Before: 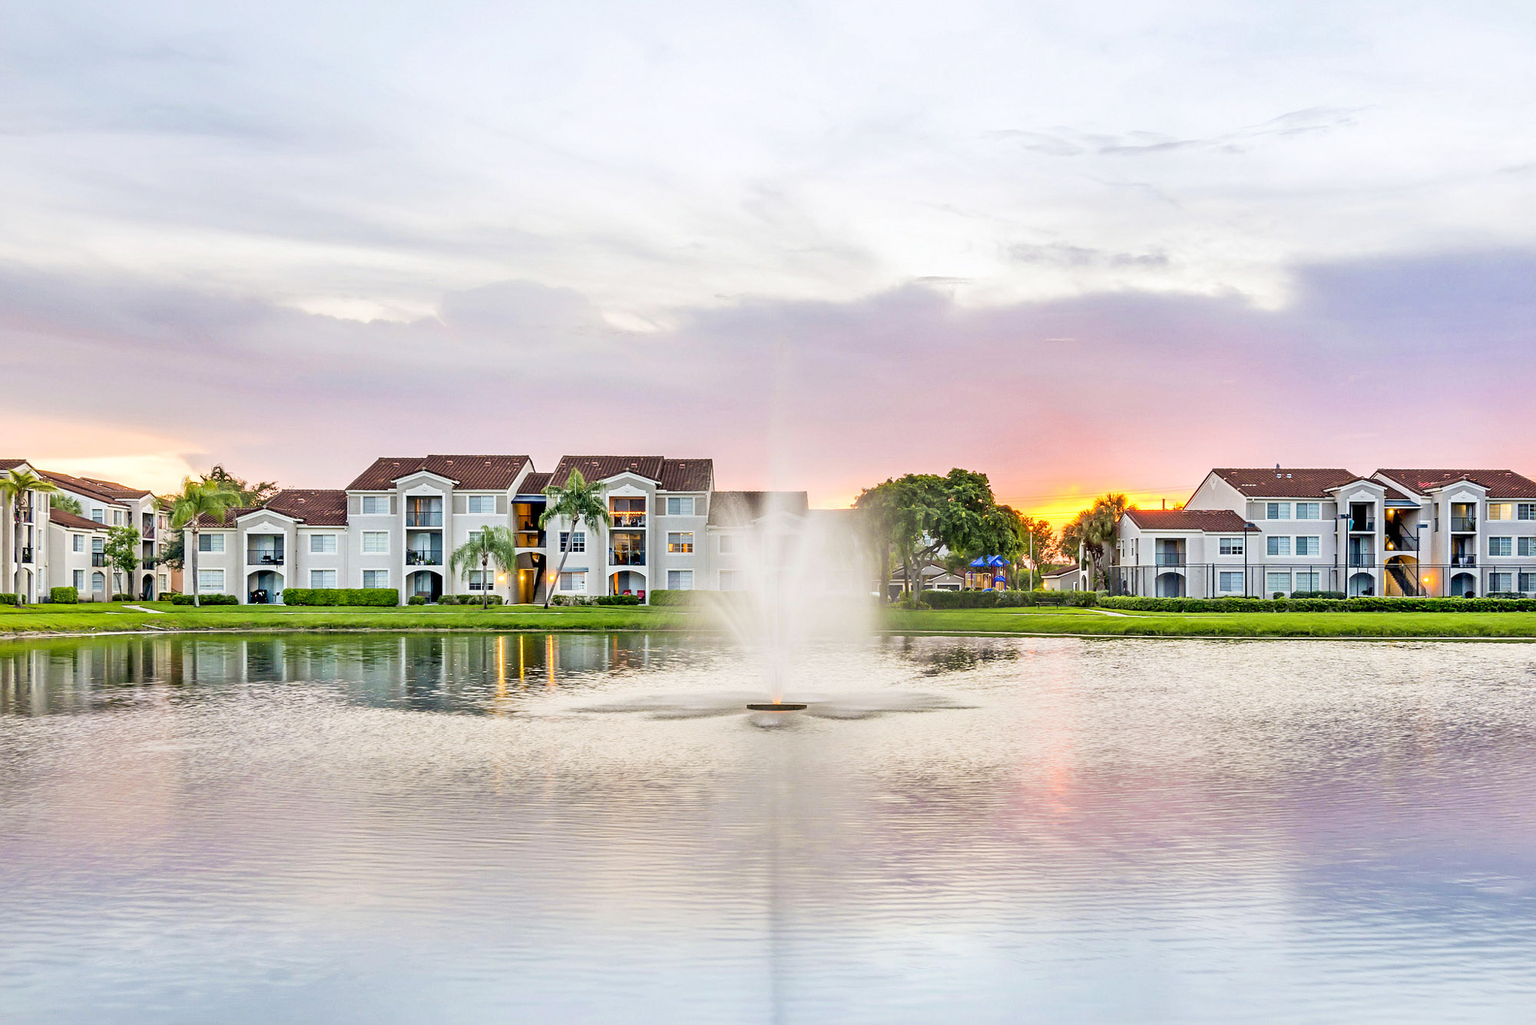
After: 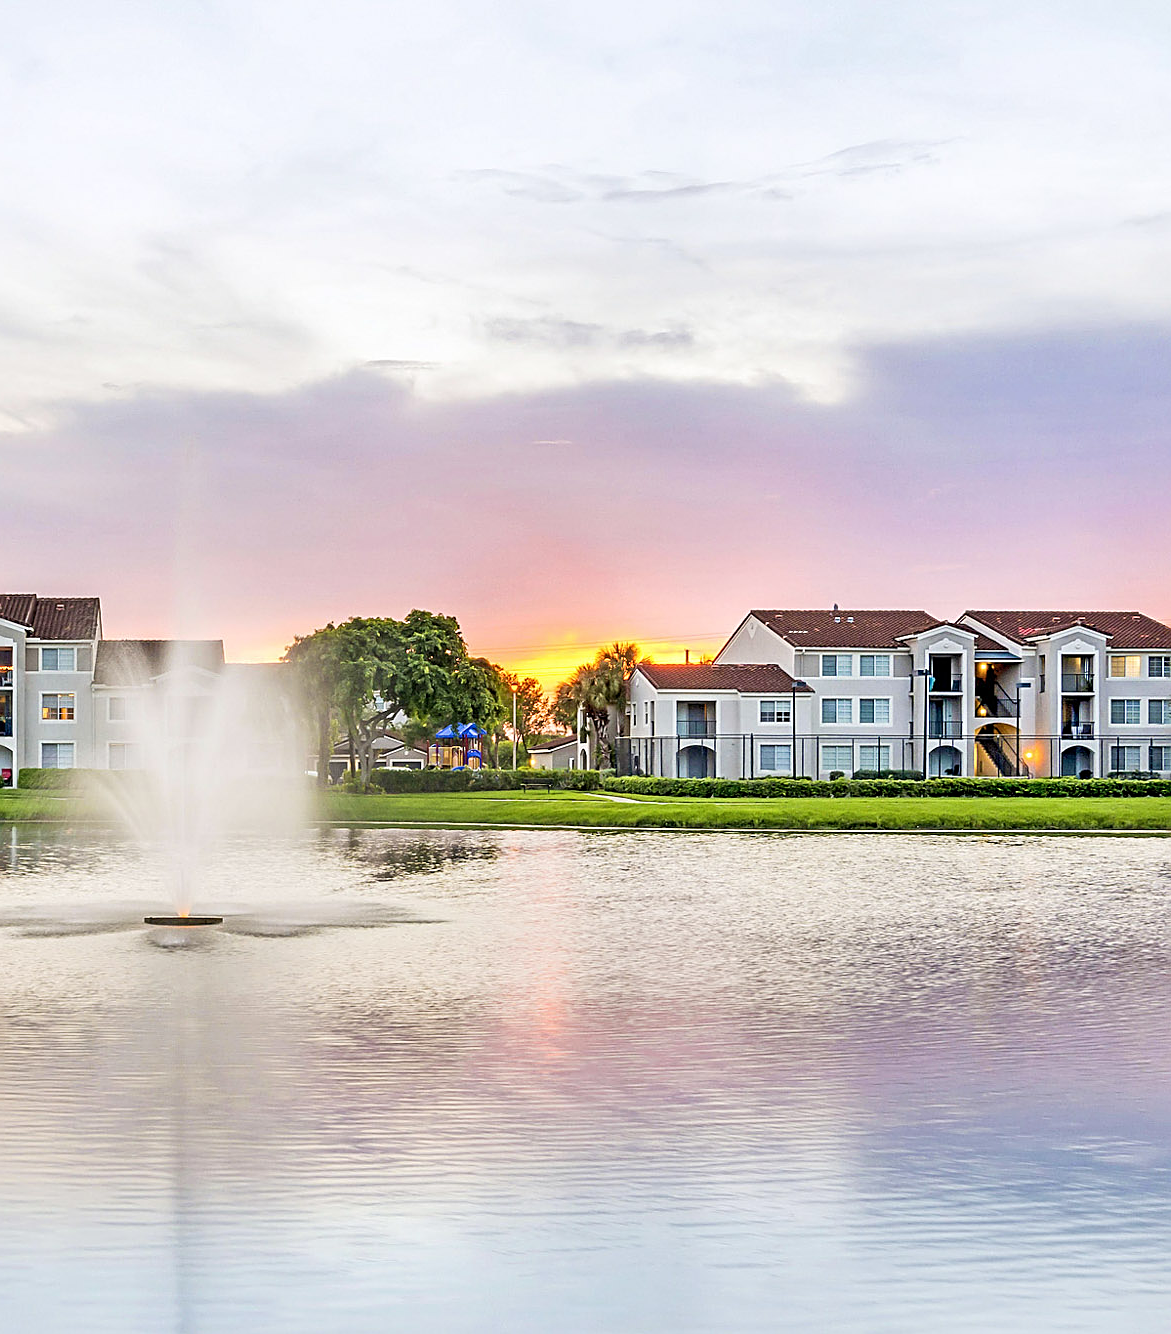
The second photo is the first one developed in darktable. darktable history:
crop: left 41.402%
sharpen: on, module defaults
color balance: output saturation 98.5%
